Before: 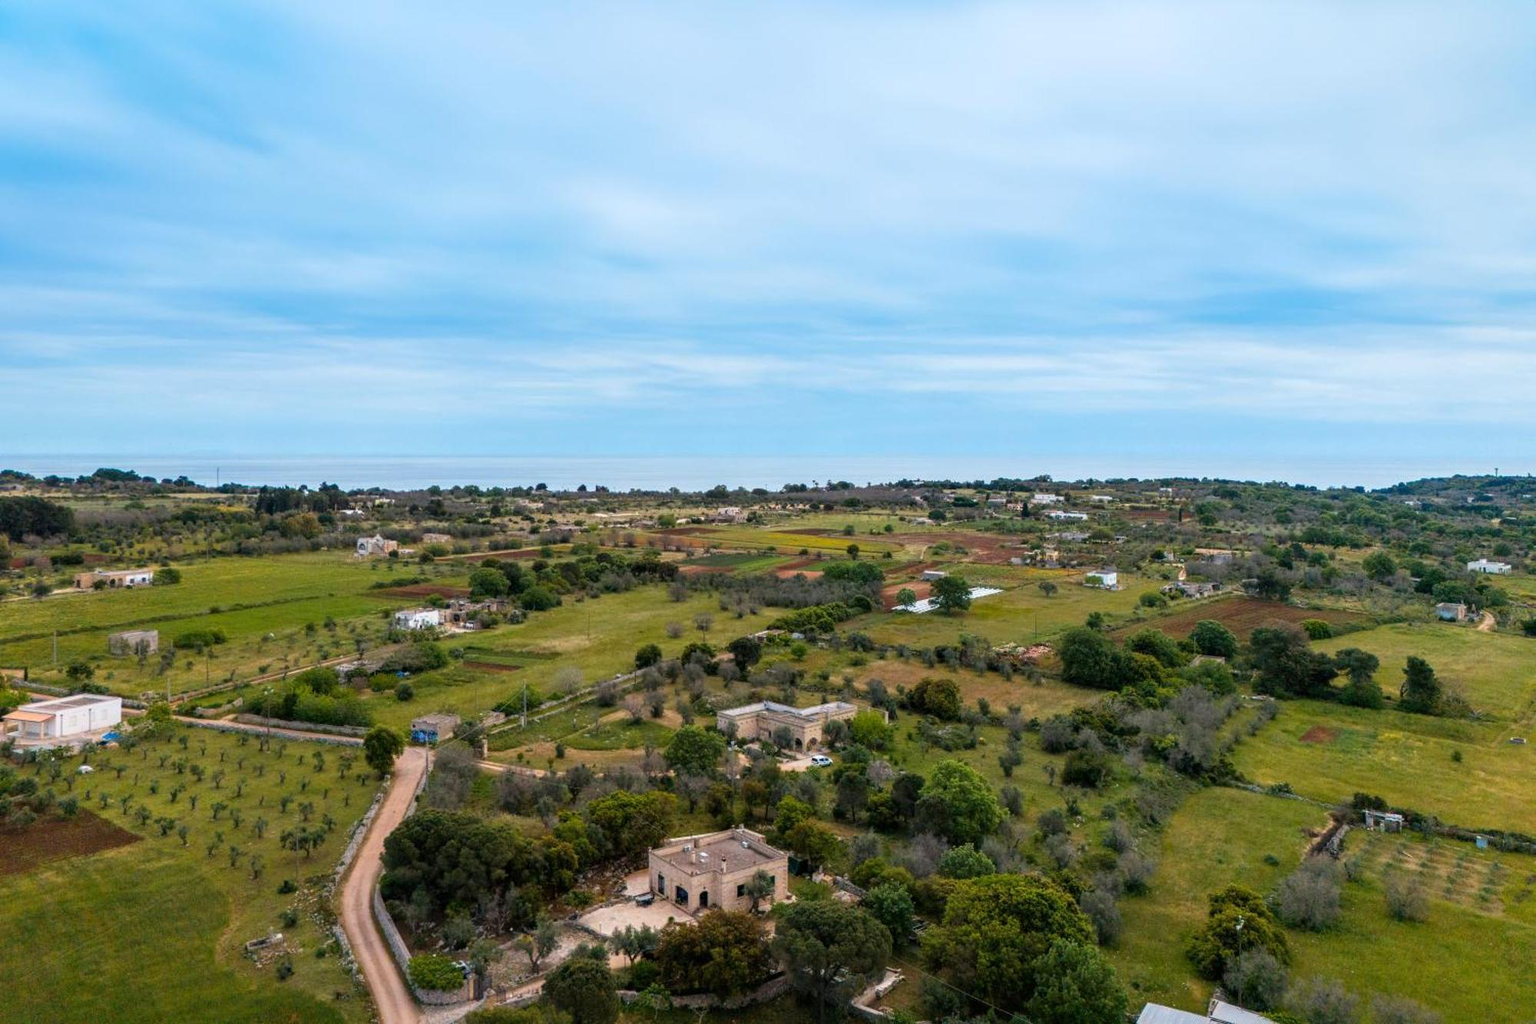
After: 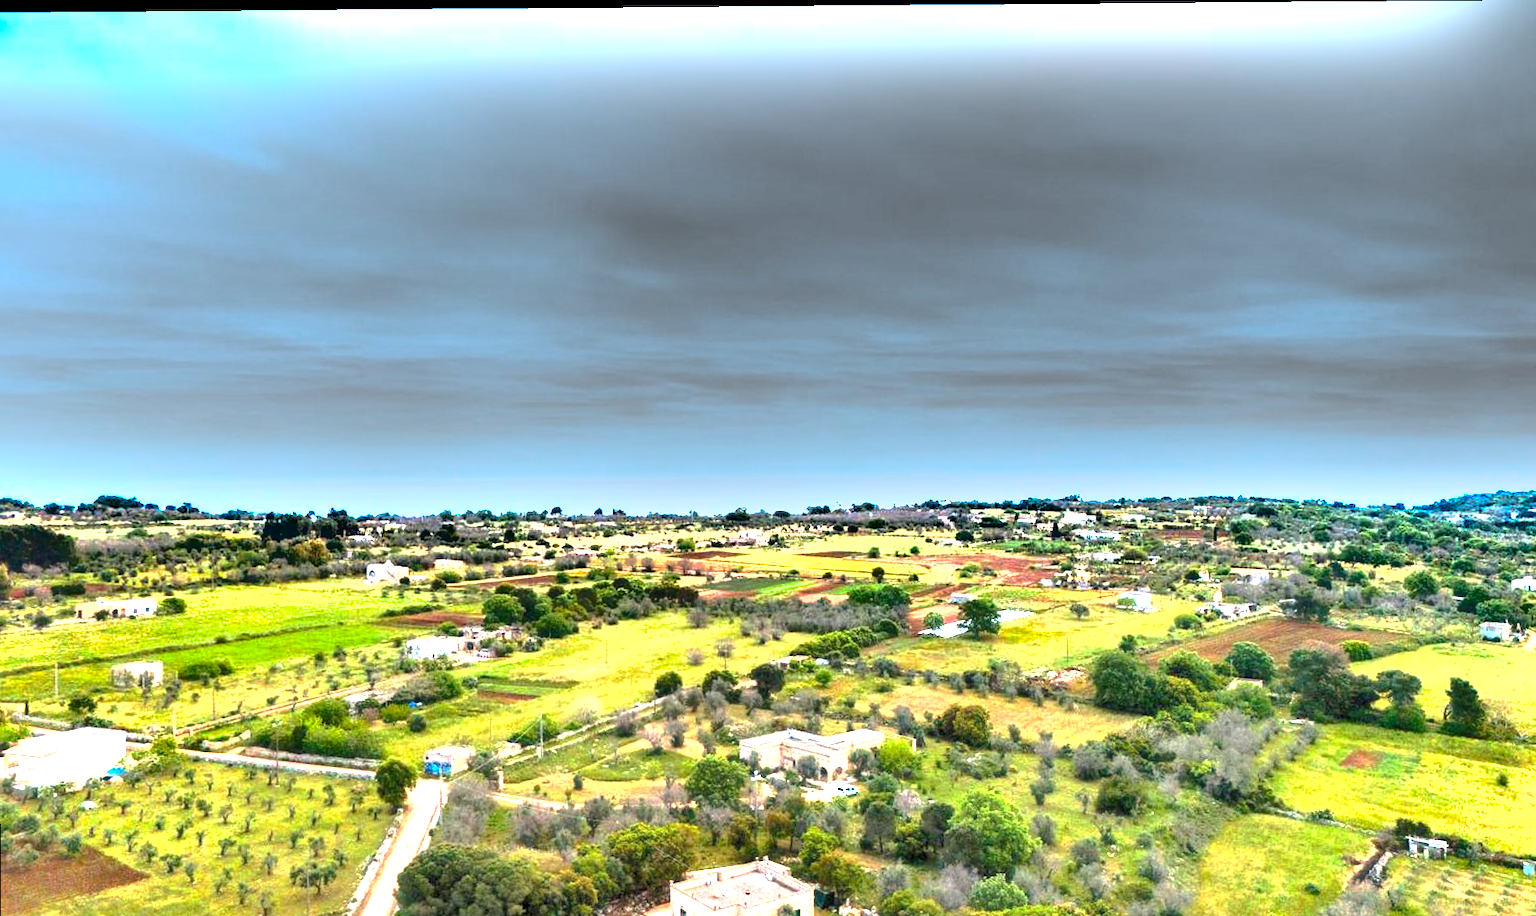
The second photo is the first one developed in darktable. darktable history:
crop and rotate: angle 0.475°, left 0.374%, right 3.148%, bottom 14.145%
shadows and highlights: shadows 48.83, highlights -41.99, soften with gaussian
haze removal: strength -0.055, compatibility mode true, adaptive false
exposure: black level correction 0, exposure 2.169 EV, compensate exposure bias true, compensate highlight preservation false
levels: levels [0.044, 0.416, 0.908]
tone curve: curves: ch0 [(0, 0) (0.568, 0.517) (0.8, 0.717) (1, 1)], preserve colors none
